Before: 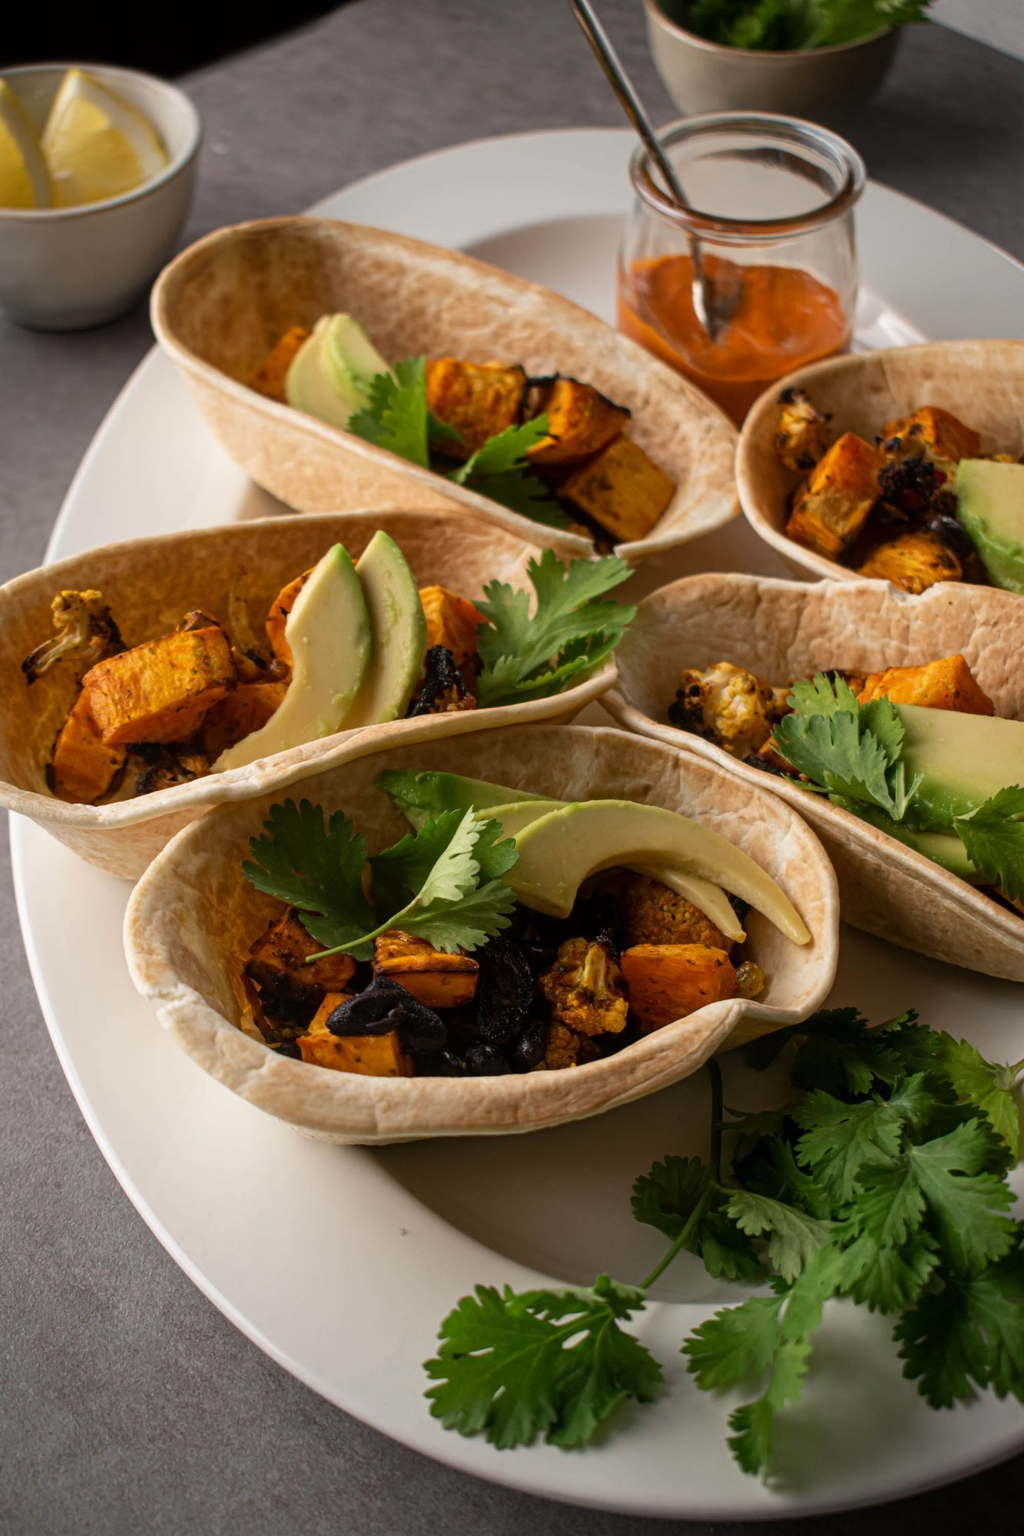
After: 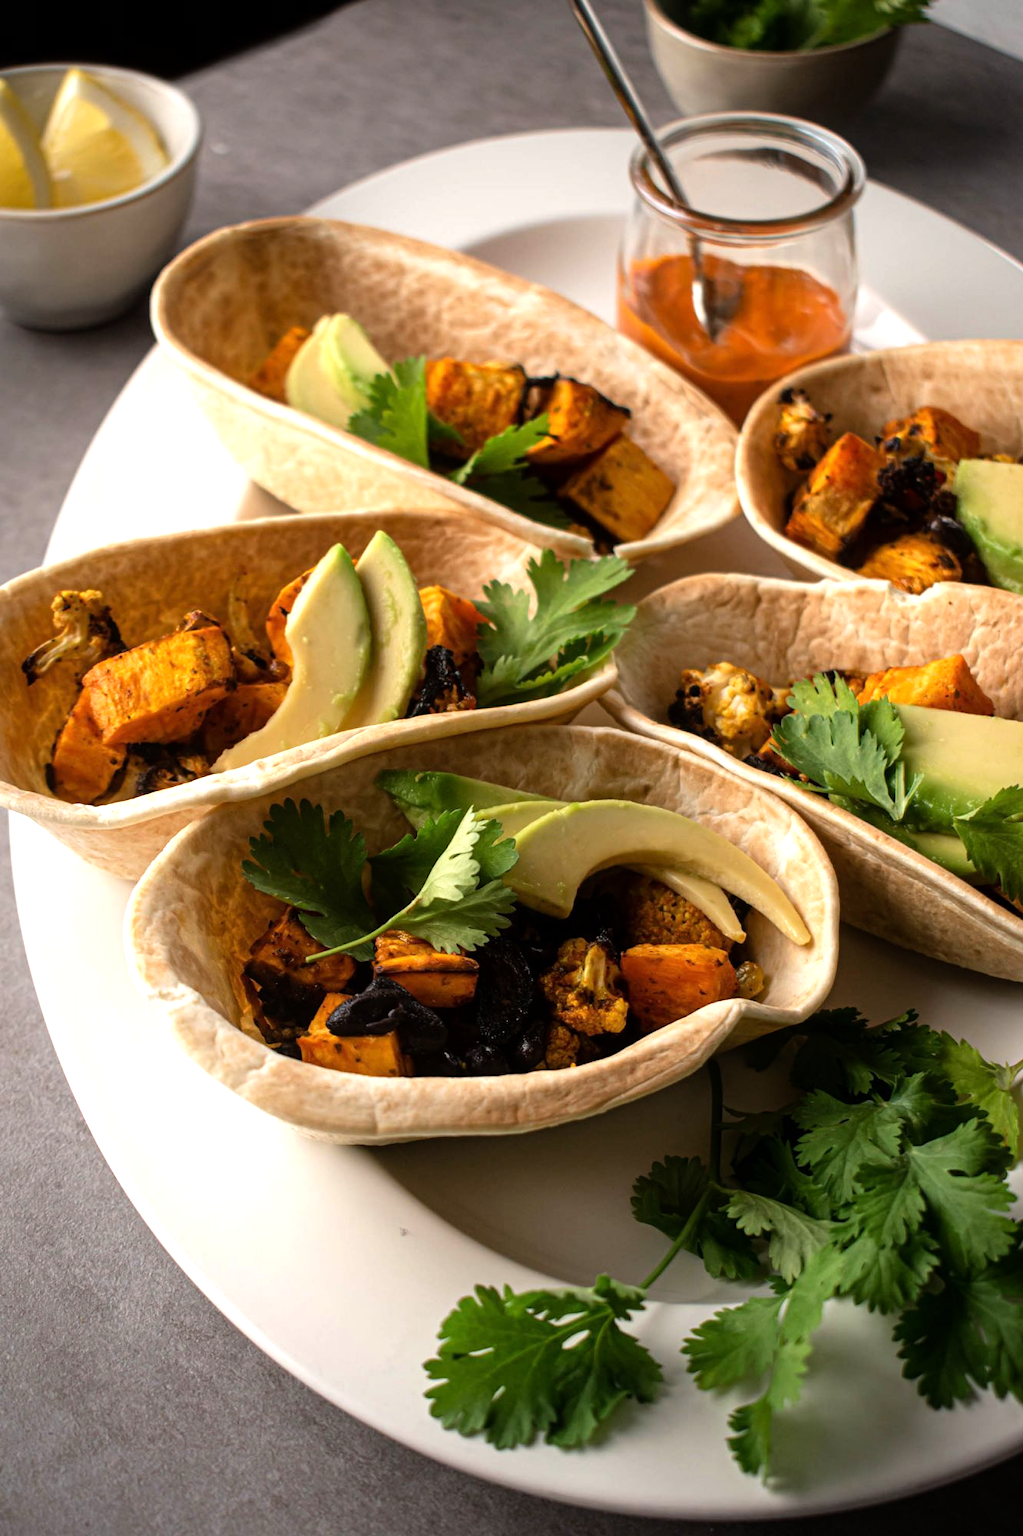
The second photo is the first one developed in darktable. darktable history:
tone equalizer: -8 EV -0.751 EV, -7 EV -0.7 EV, -6 EV -0.581 EV, -5 EV -0.372 EV, -3 EV 0.4 EV, -2 EV 0.6 EV, -1 EV 0.691 EV, +0 EV 0.771 EV
